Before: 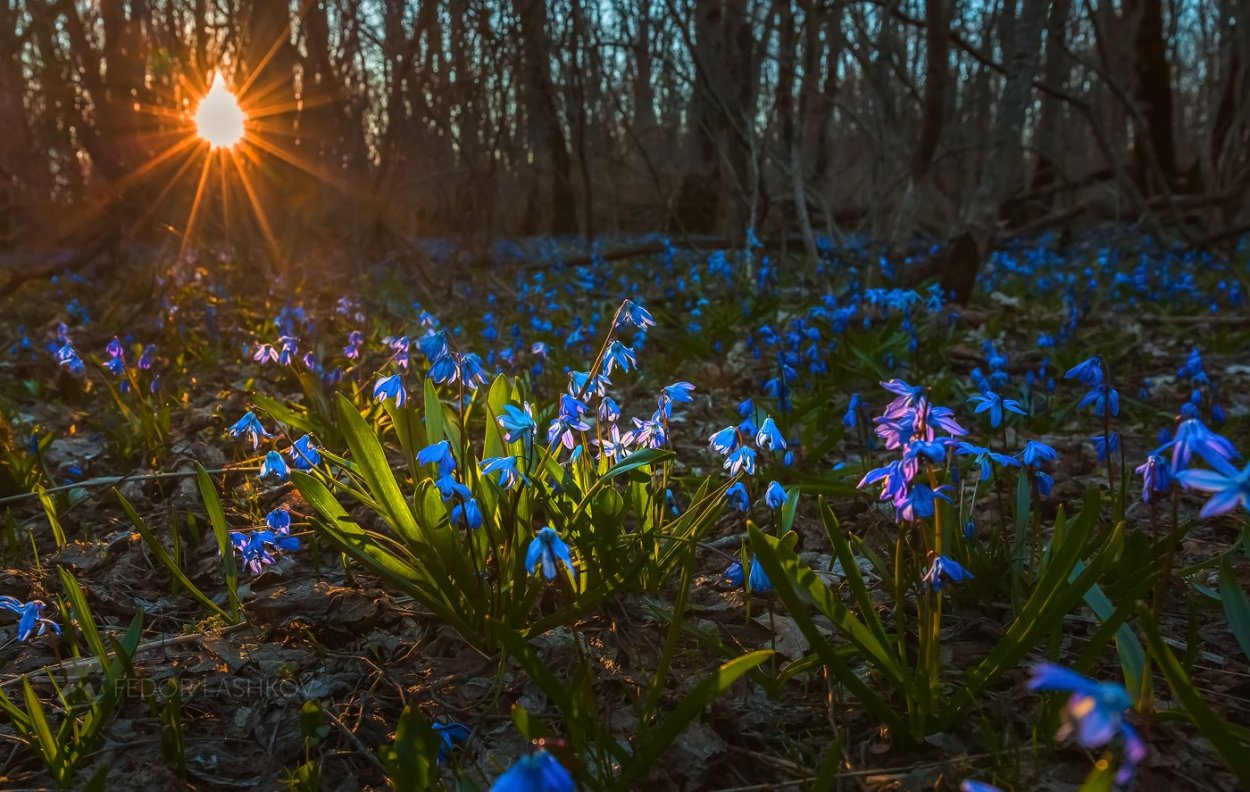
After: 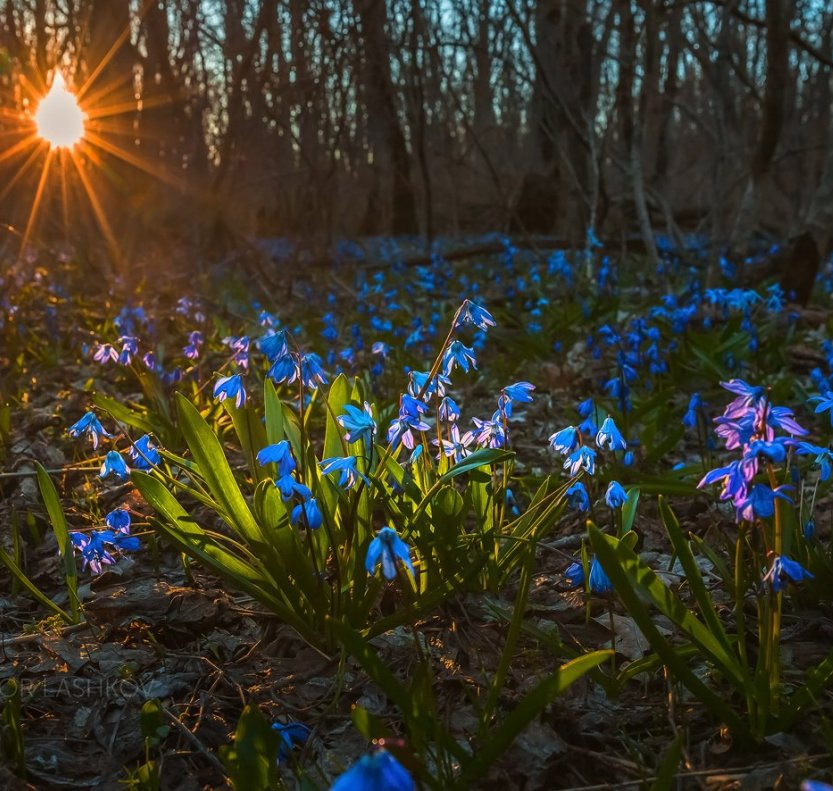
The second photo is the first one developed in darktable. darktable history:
crop and rotate: left 12.9%, right 20.453%
